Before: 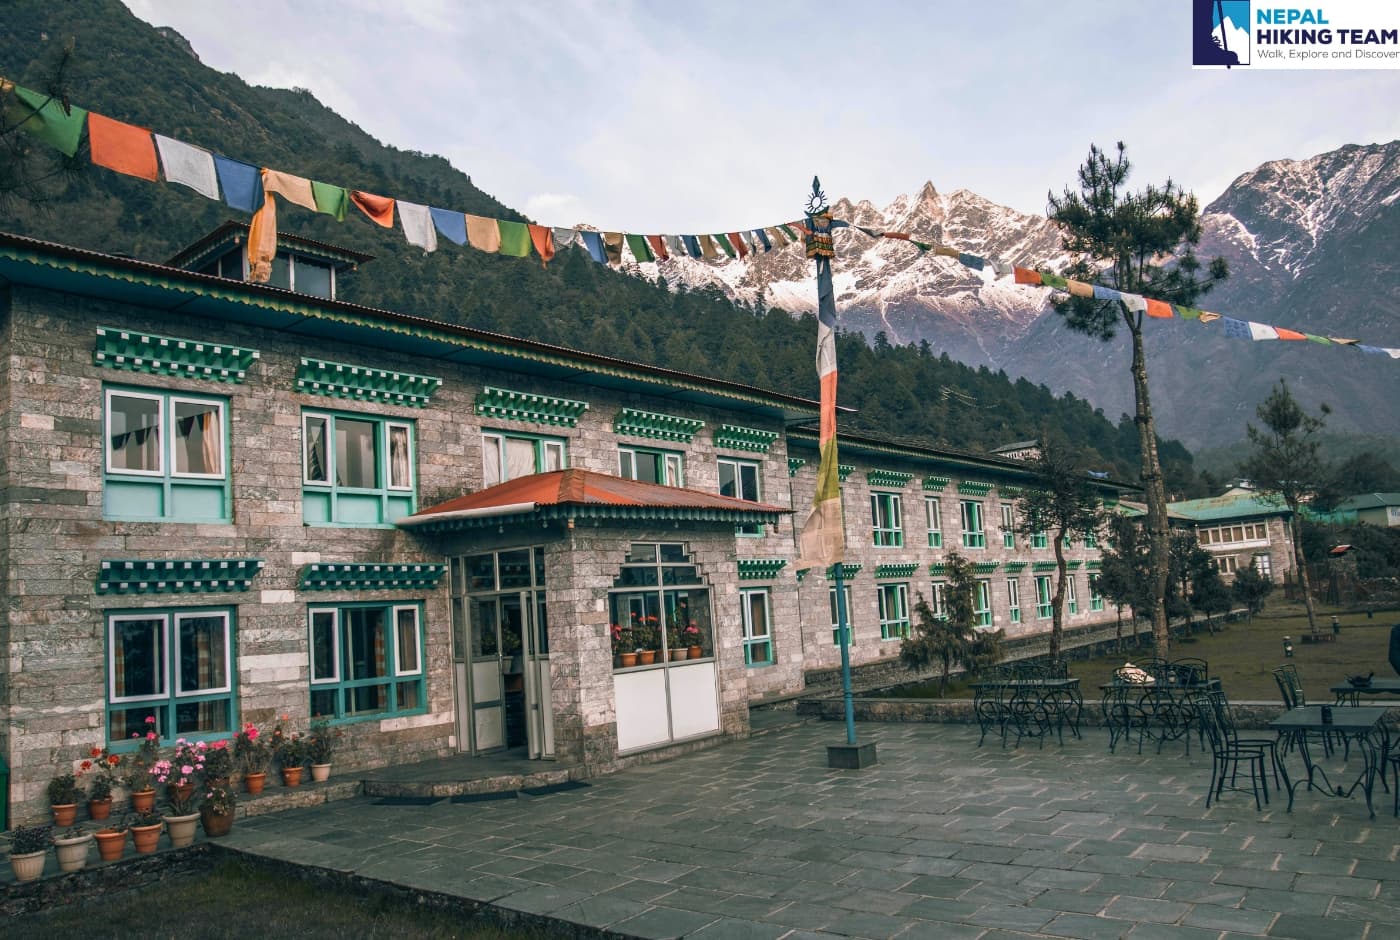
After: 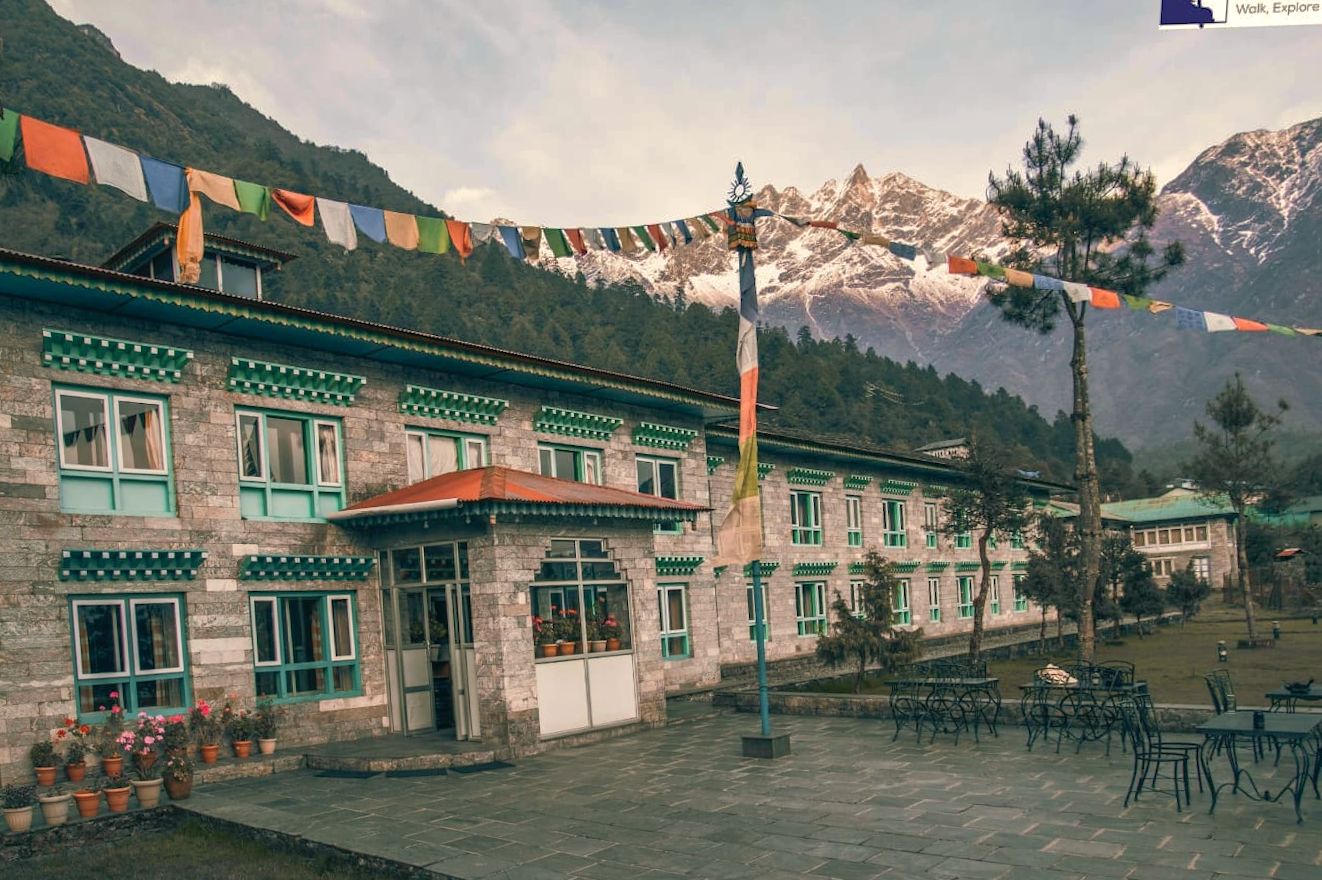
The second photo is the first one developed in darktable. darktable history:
rotate and perspective: rotation 0.062°, lens shift (vertical) 0.115, lens shift (horizontal) -0.133, crop left 0.047, crop right 0.94, crop top 0.061, crop bottom 0.94
white balance: red 1.045, blue 0.932
shadows and highlights: on, module defaults
